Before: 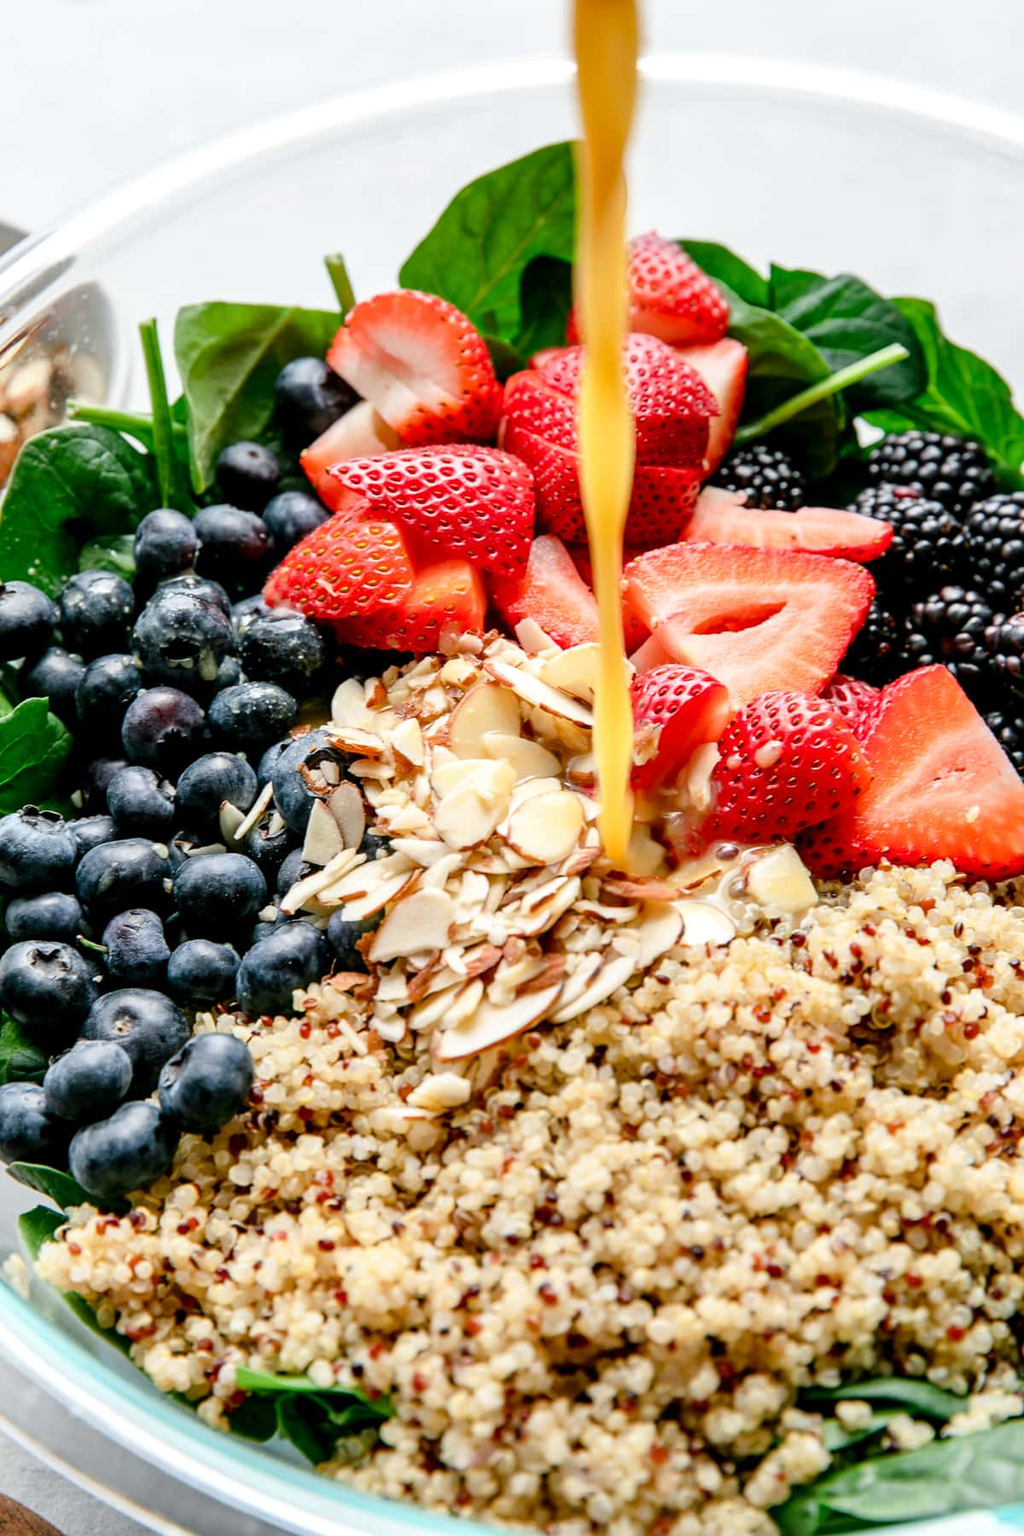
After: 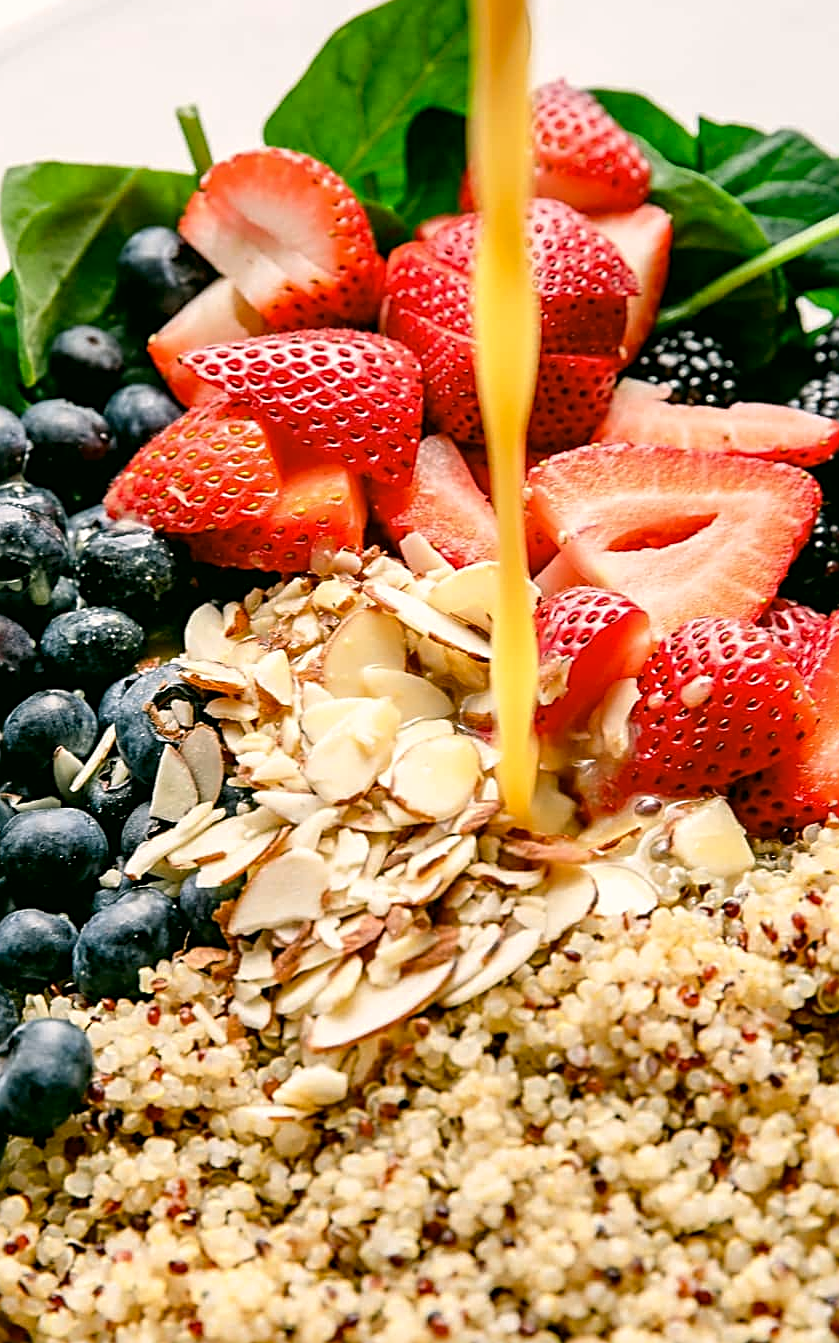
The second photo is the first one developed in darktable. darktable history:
crop and rotate: left 17.028%, top 10.667%, right 13.005%, bottom 14.699%
sharpen: radius 2.554, amount 0.636
color zones: curves: ch1 [(0.25, 0.5) (0.747, 0.71)]
color correction: highlights a* 4.04, highlights b* 4.94, shadows a* -8.09, shadows b* 4.84
